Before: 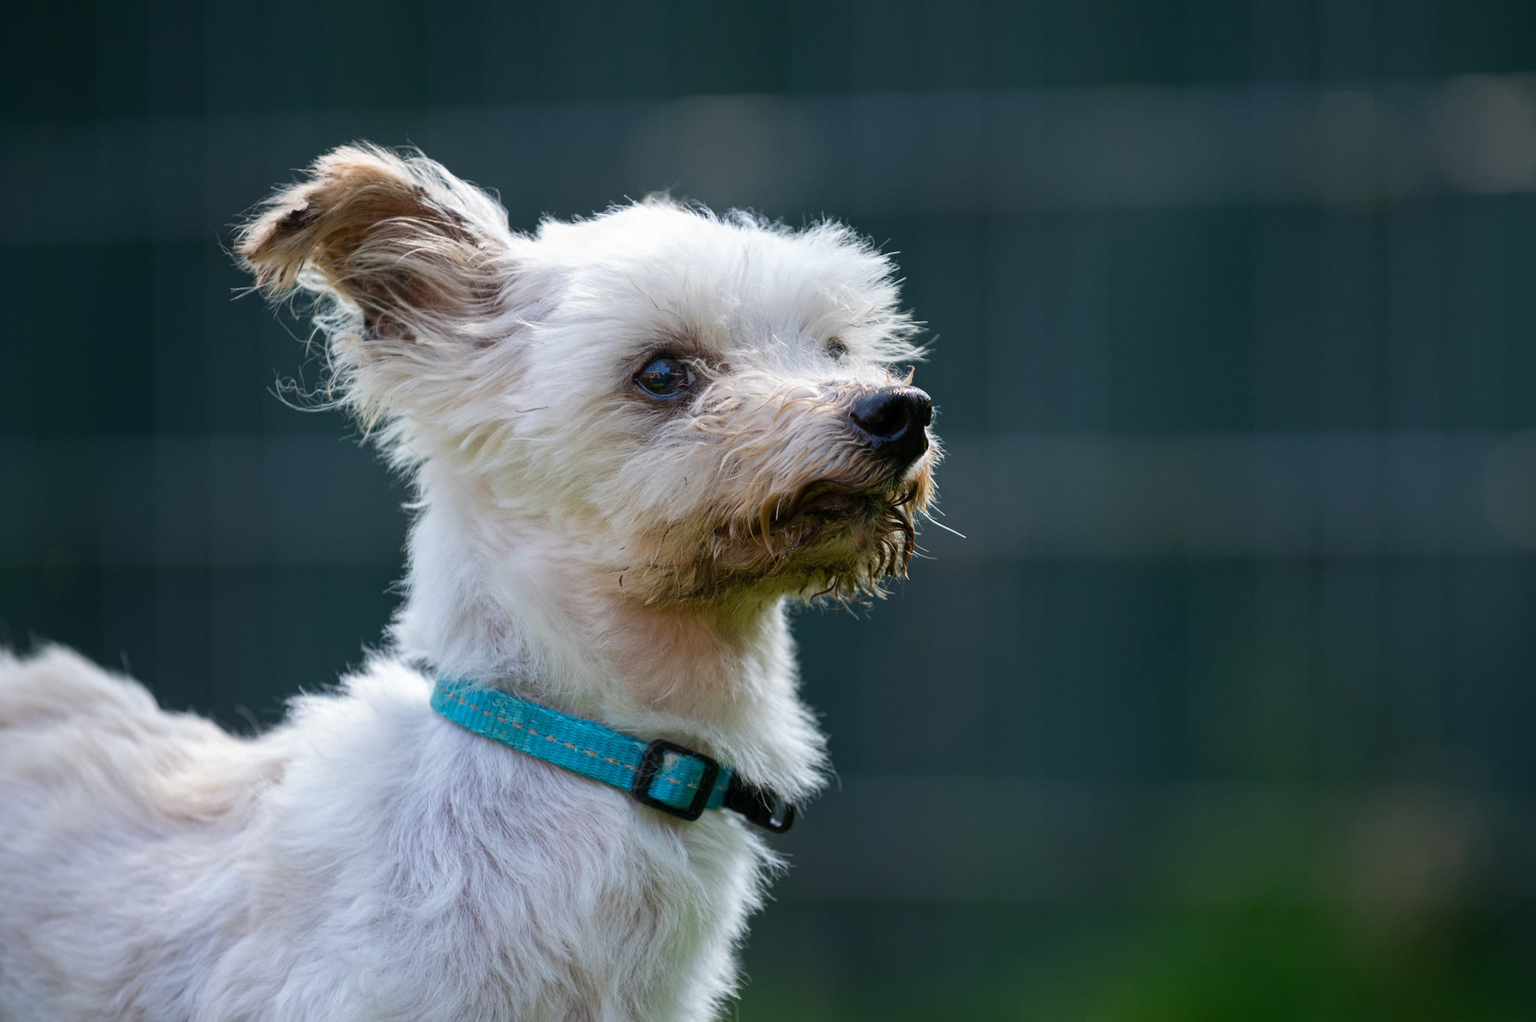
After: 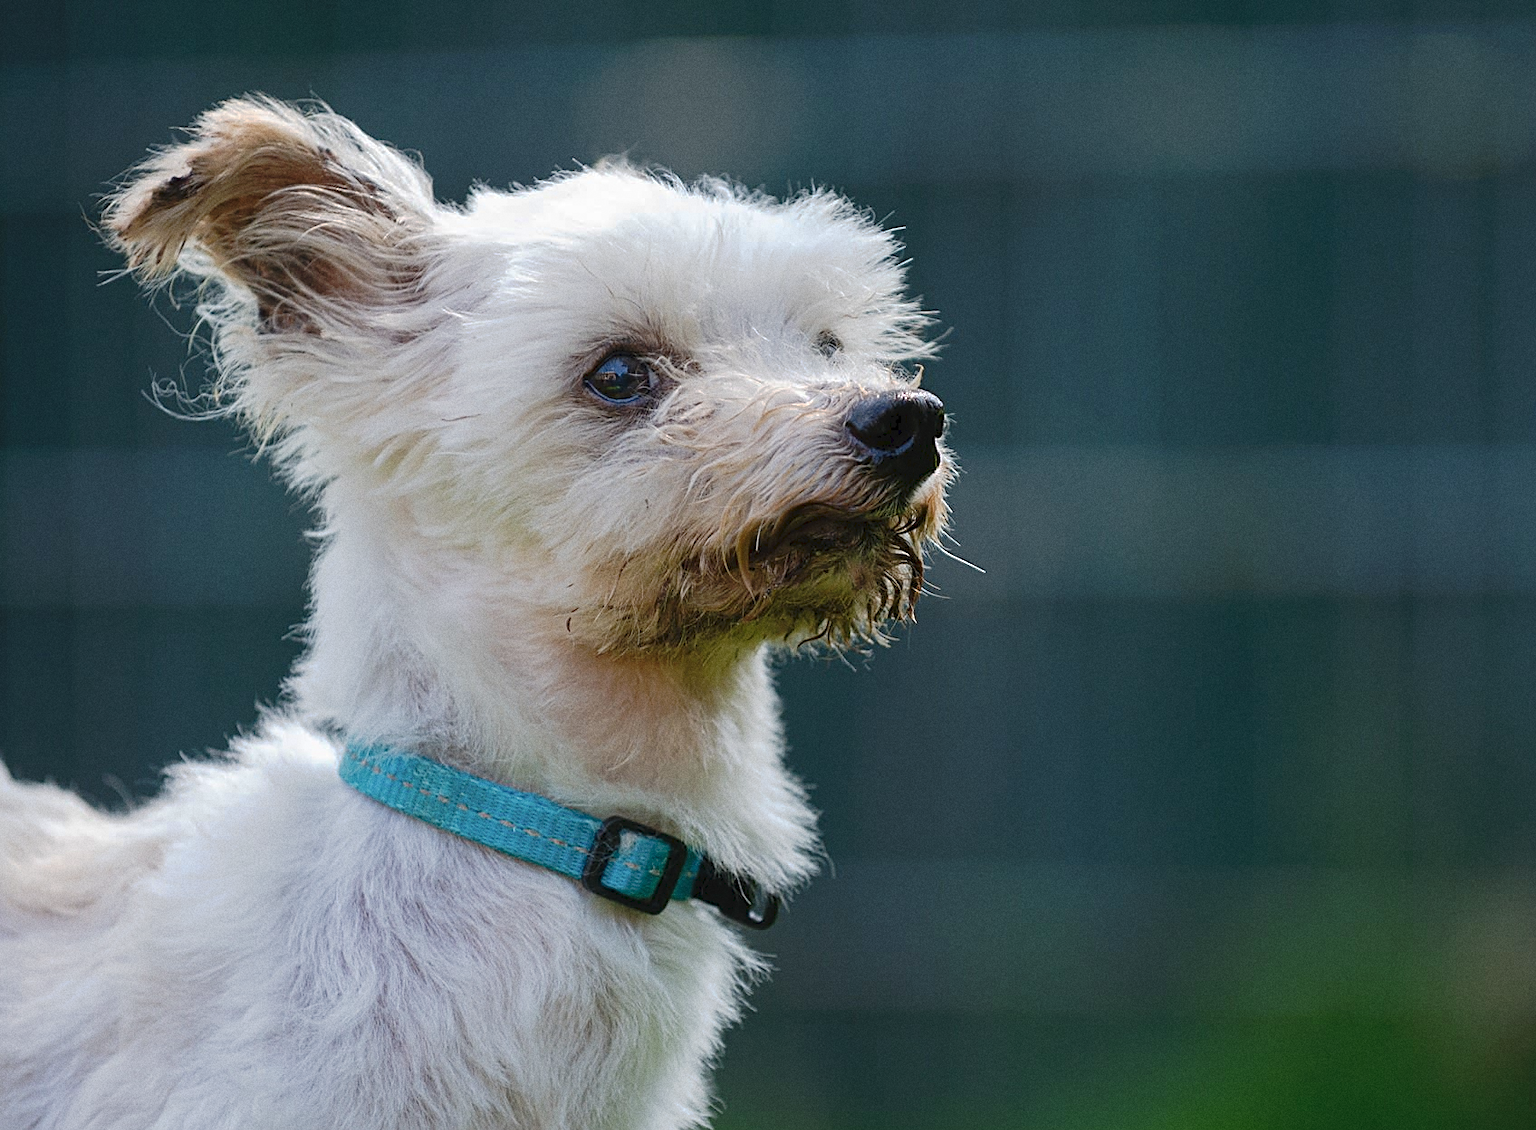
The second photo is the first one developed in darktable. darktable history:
sharpen: on, module defaults
tone curve: curves: ch0 [(0, 0) (0.003, 0.048) (0.011, 0.055) (0.025, 0.065) (0.044, 0.089) (0.069, 0.111) (0.1, 0.132) (0.136, 0.163) (0.177, 0.21) (0.224, 0.259) (0.277, 0.323) (0.335, 0.385) (0.399, 0.442) (0.468, 0.508) (0.543, 0.578) (0.623, 0.648) (0.709, 0.716) (0.801, 0.781) (0.898, 0.845) (1, 1)], preserve colors none
grain: on, module defaults
crop: left 9.807%, top 6.259%, right 7.334%, bottom 2.177%
